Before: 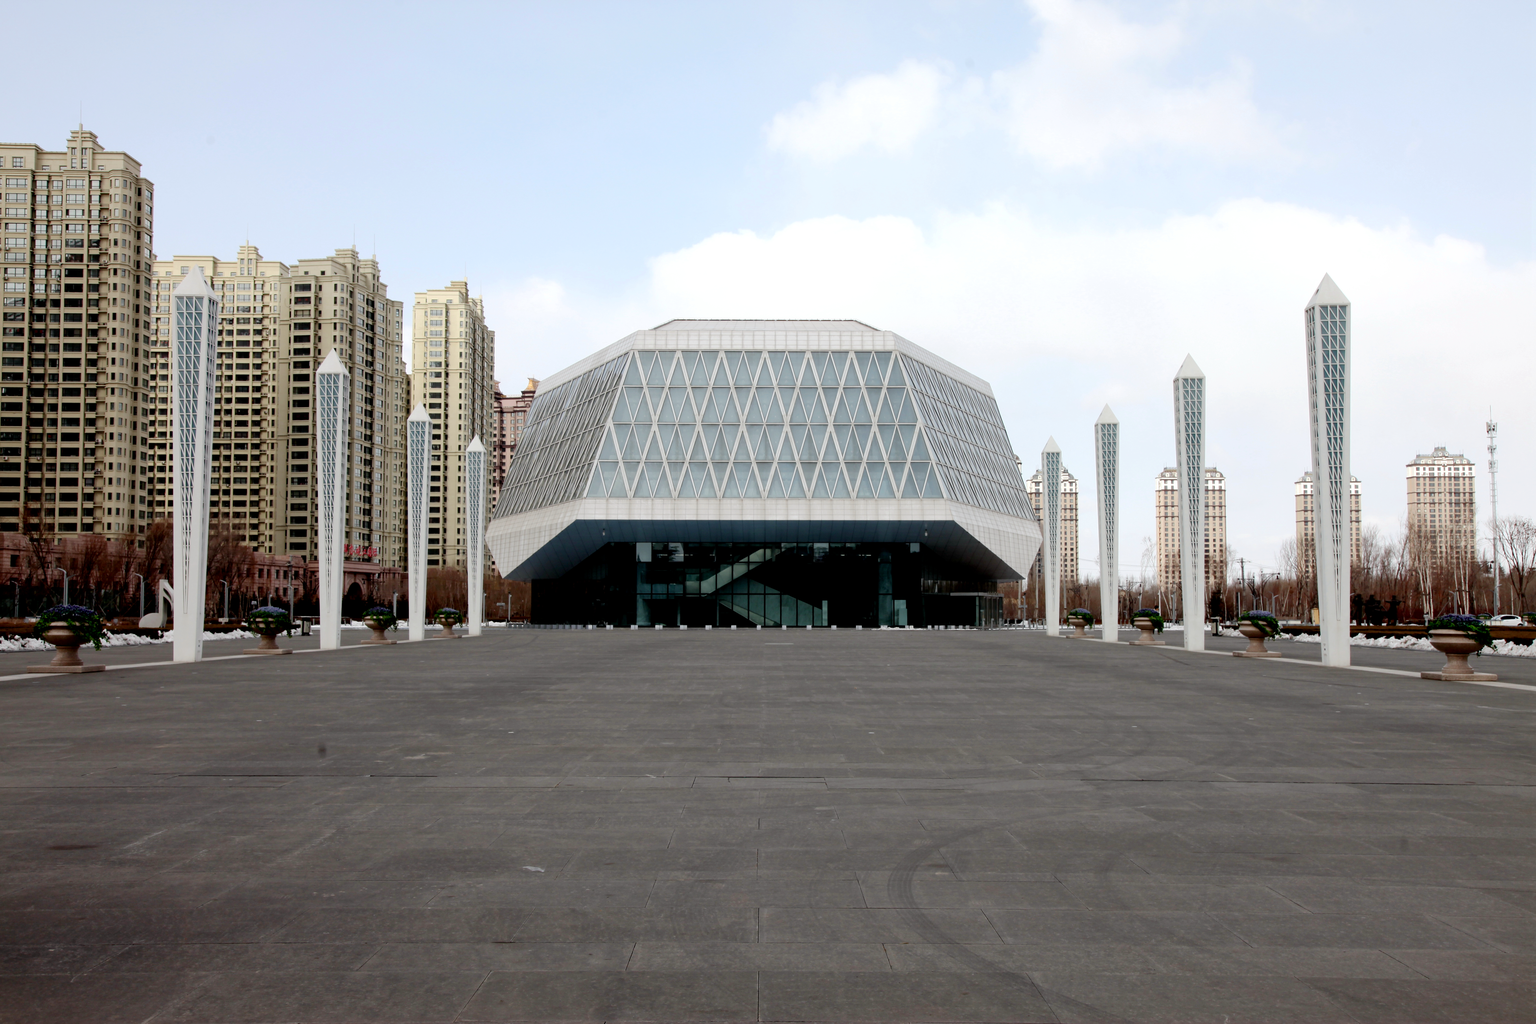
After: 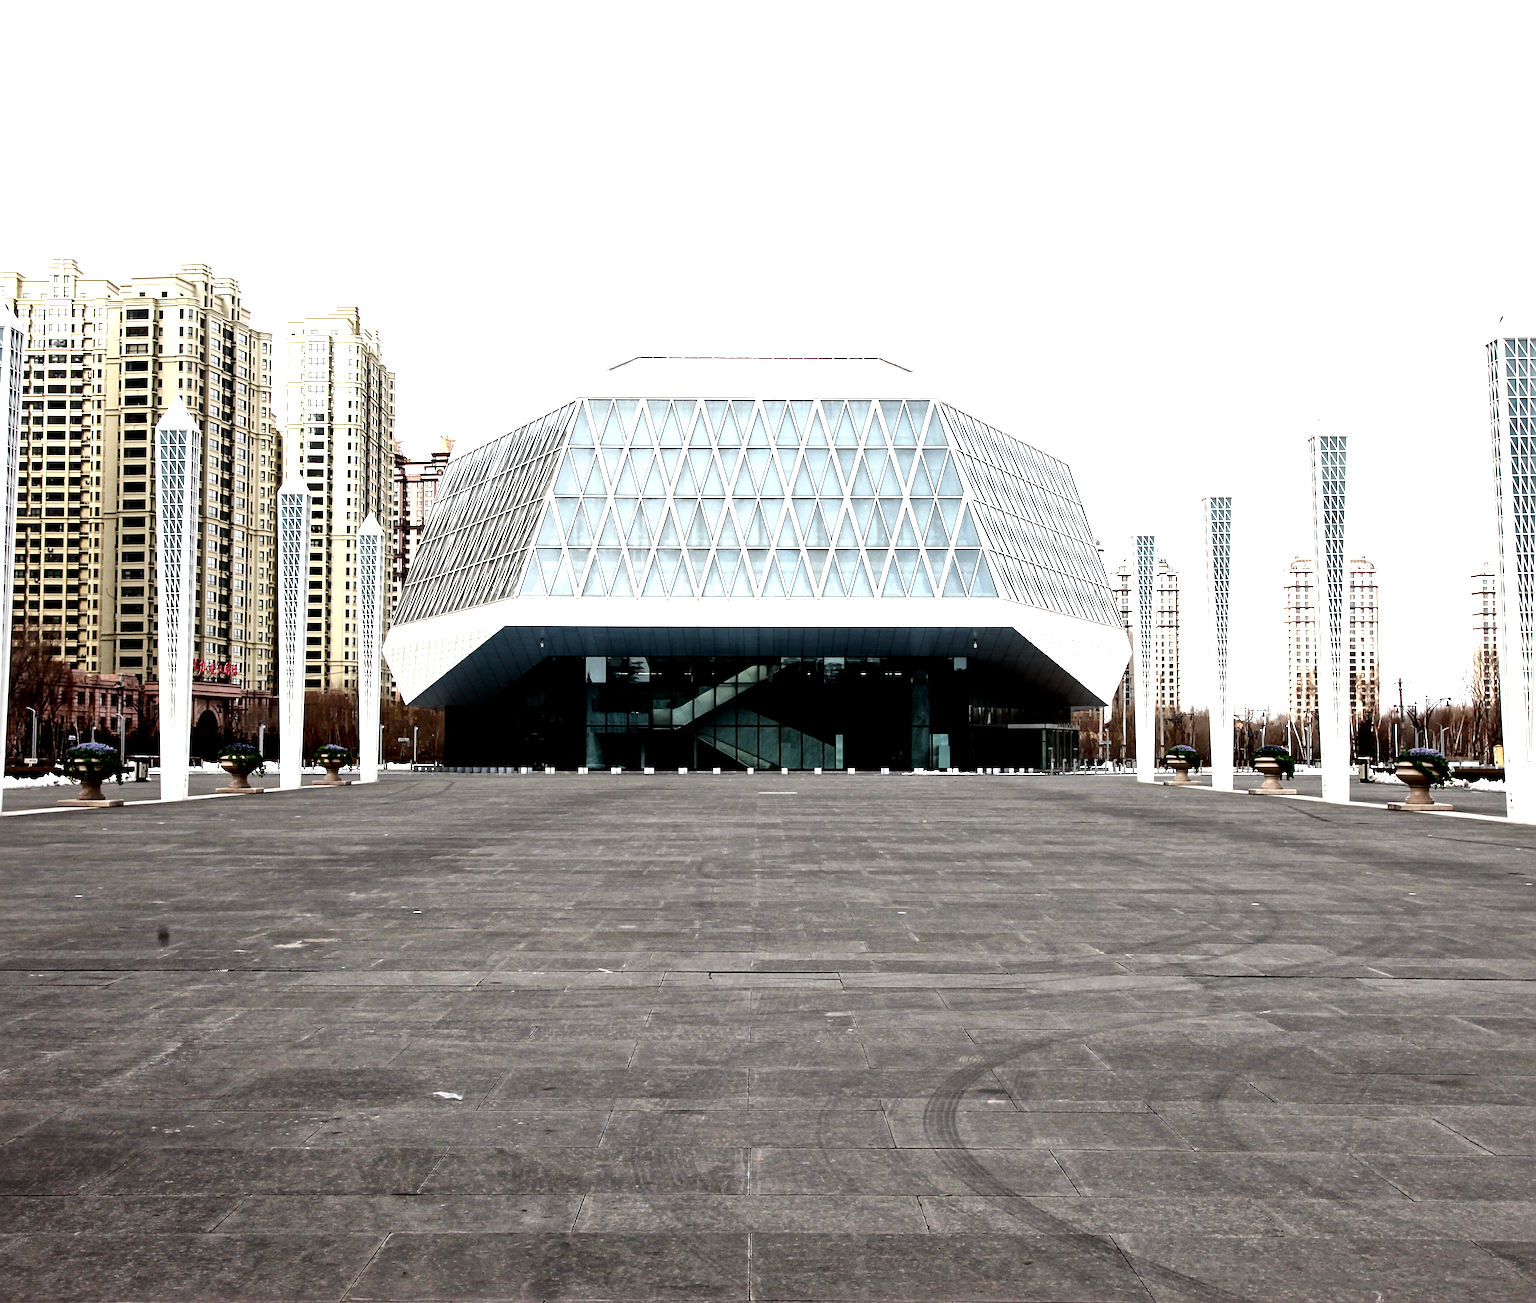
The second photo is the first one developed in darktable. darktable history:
tone equalizer: -8 EV -1.06 EV, -7 EV -0.974 EV, -6 EV -0.891 EV, -5 EV -0.607 EV, -3 EV 0.579 EV, -2 EV 0.862 EV, -1 EV 1 EV, +0 EV 1.08 EV, edges refinement/feathering 500, mask exposure compensation -1.57 EV, preserve details no
color correction: highlights a* -0.144, highlights b* 0.079
crop and rotate: left 13.083%, top 5.298%, right 12.521%
contrast brightness saturation: contrast 0.04, saturation 0.069
local contrast: mode bilateral grid, contrast 24, coarseness 47, detail 151%, midtone range 0.2
sharpen: radius 3.084
exposure: exposure 0.376 EV, compensate highlight preservation false
